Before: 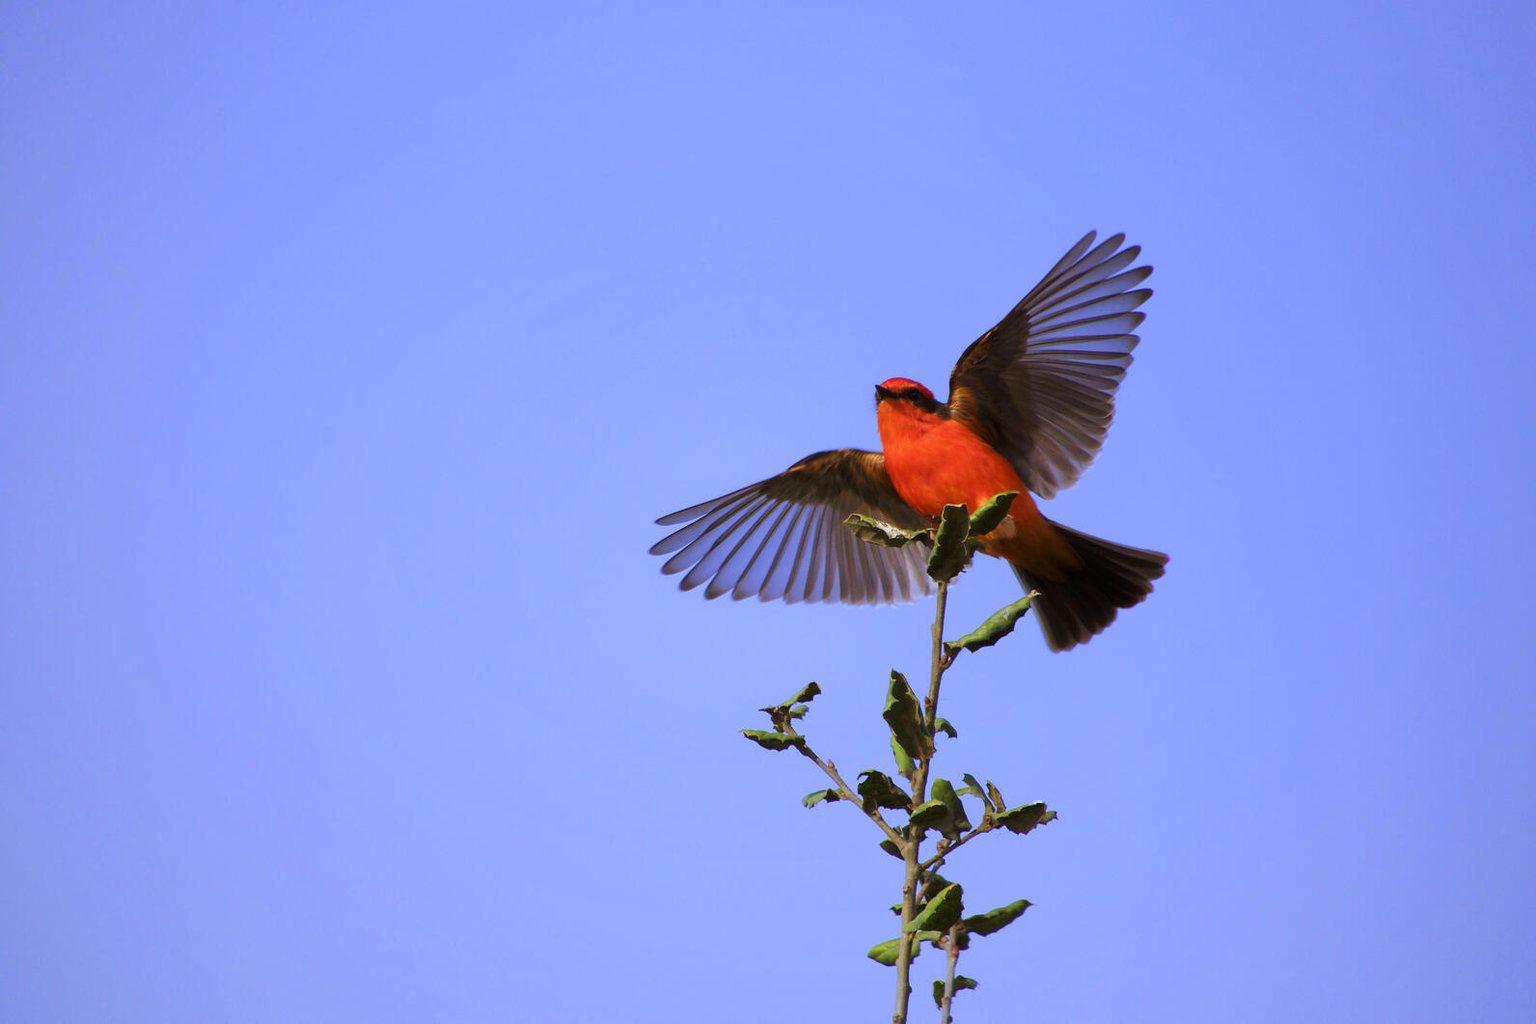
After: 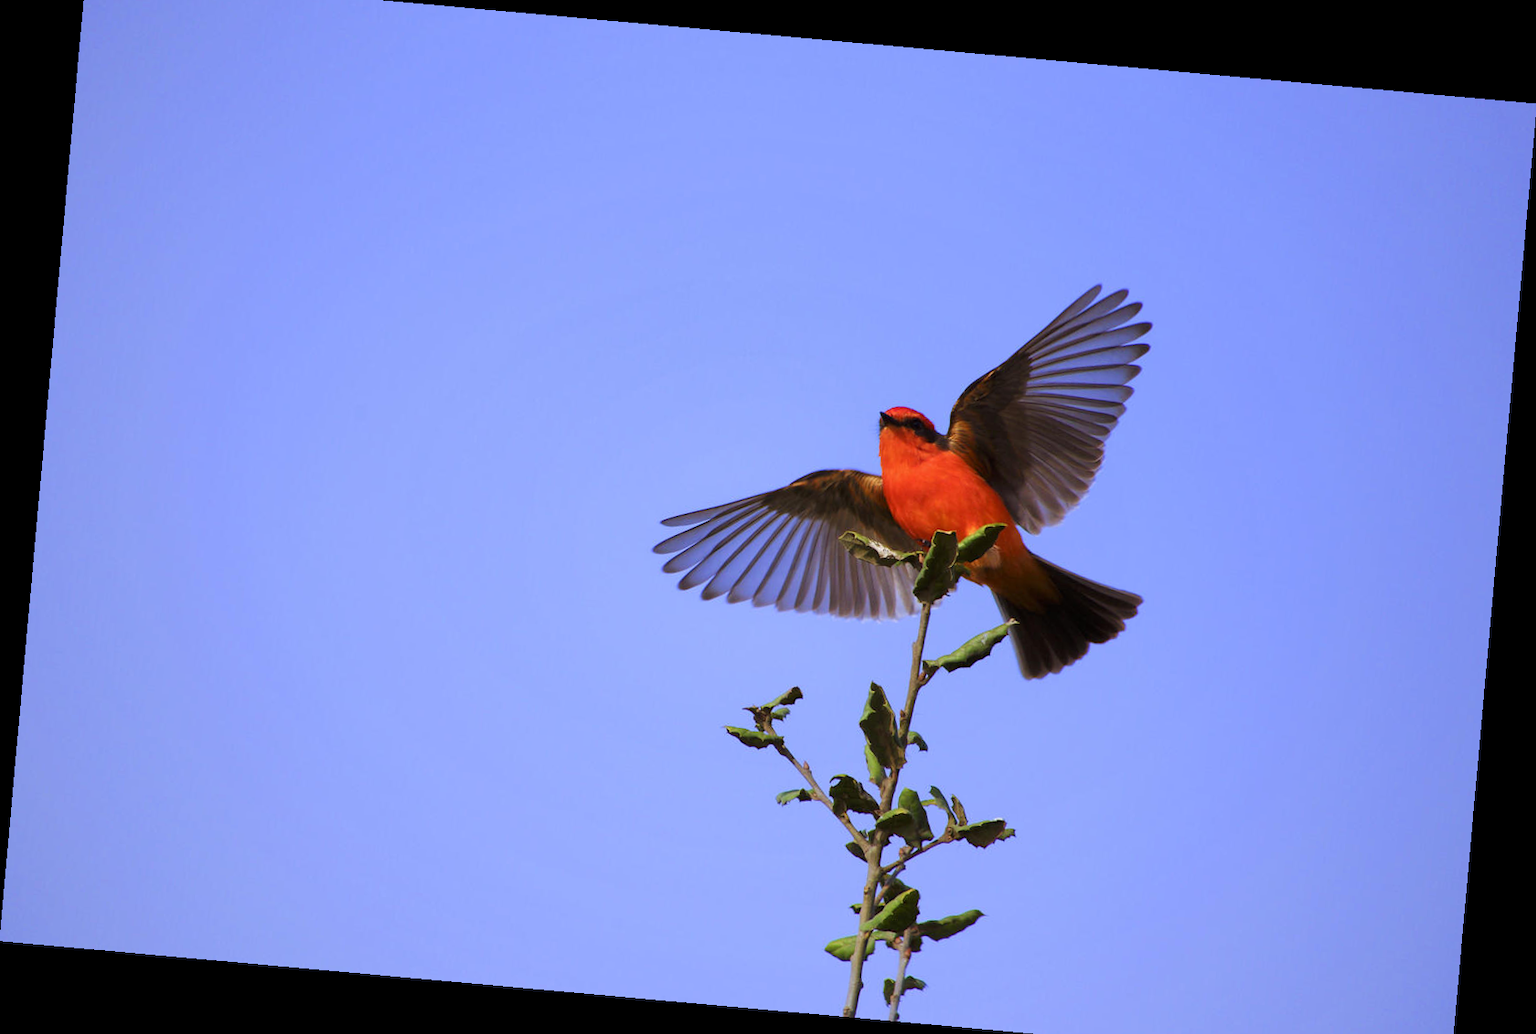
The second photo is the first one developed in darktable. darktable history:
rgb curve: mode RGB, independent channels
rotate and perspective: rotation 5.12°, automatic cropping off
crop and rotate: top 2.479%, bottom 3.018%
